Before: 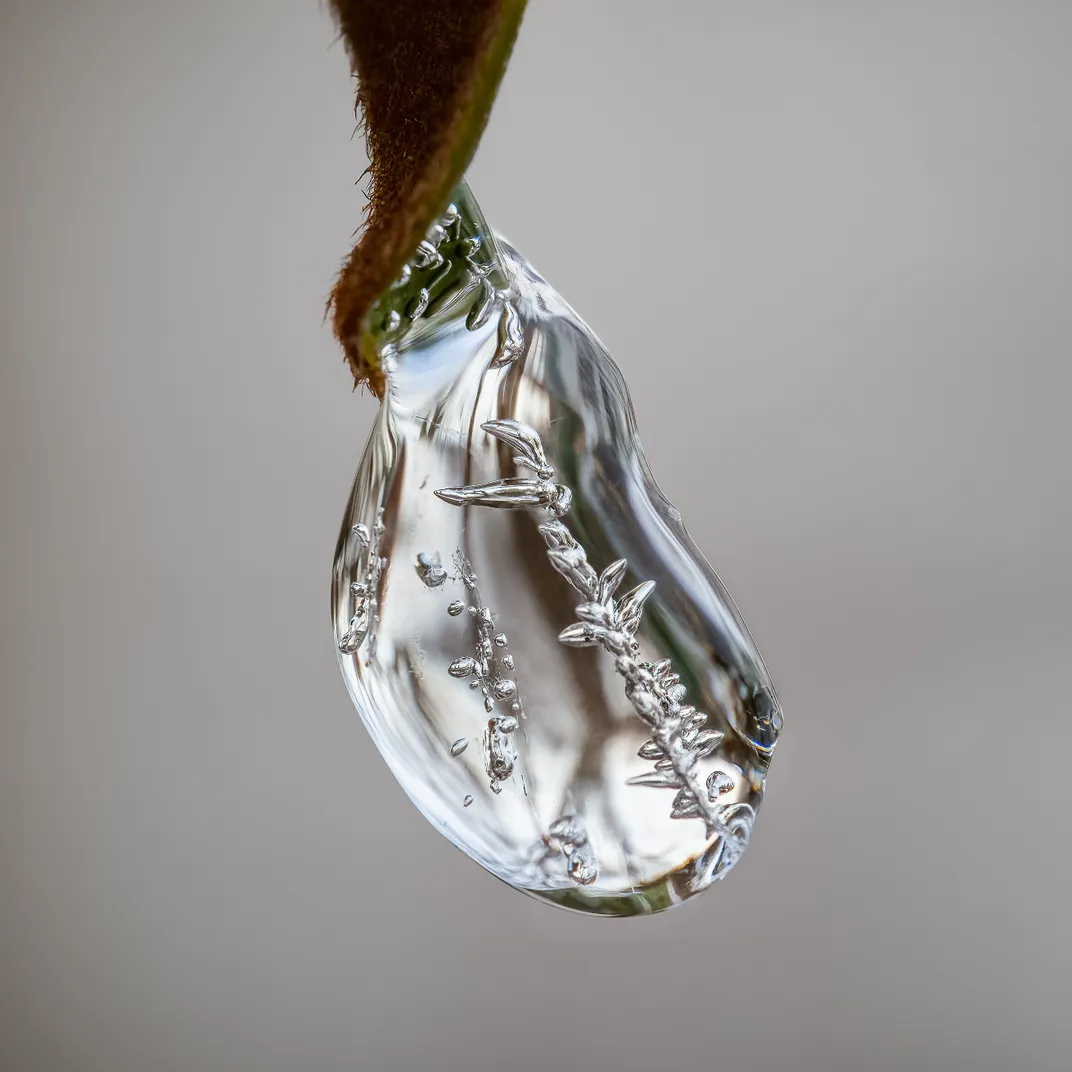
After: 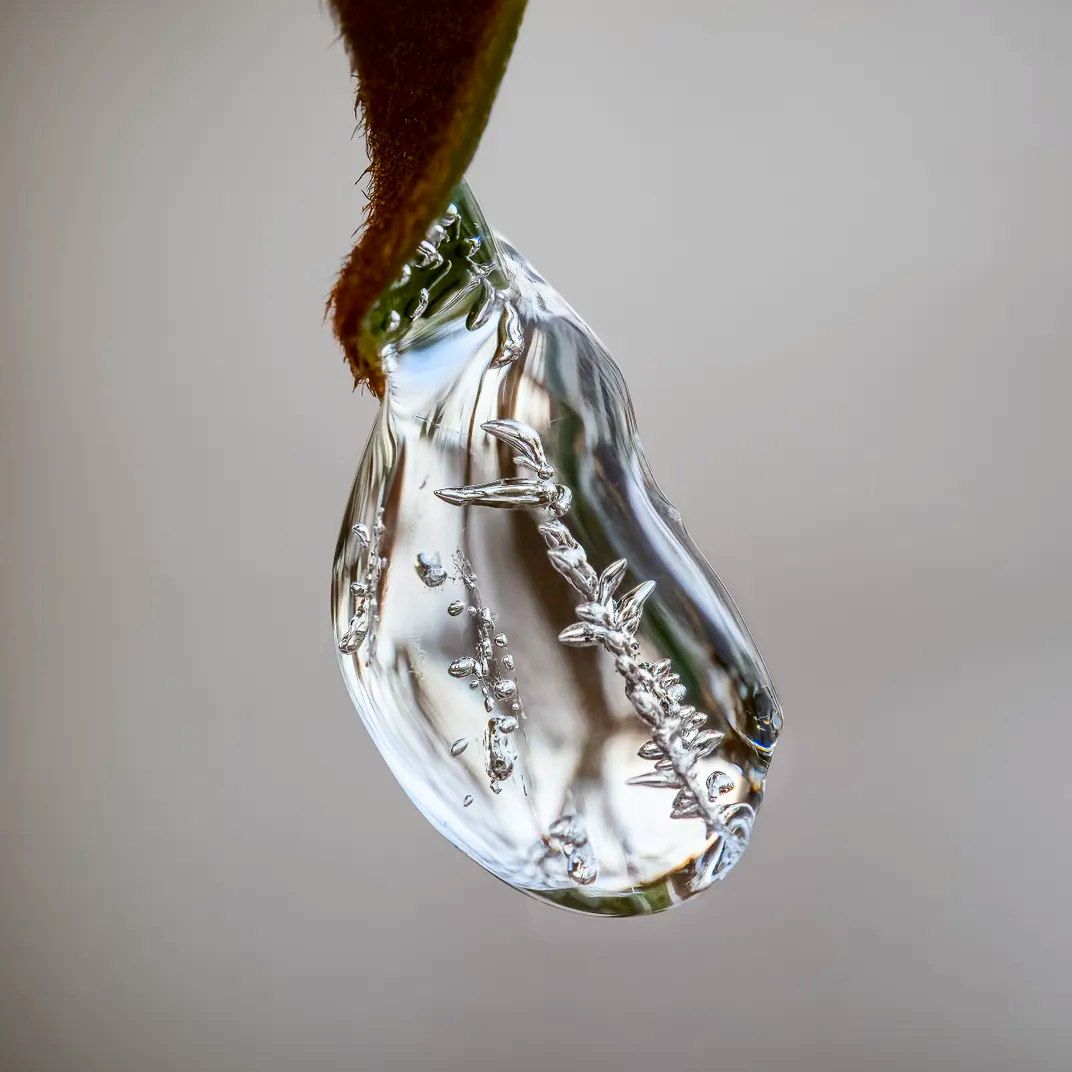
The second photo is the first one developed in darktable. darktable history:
contrast brightness saturation: contrast 0.162, saturation 0.331
